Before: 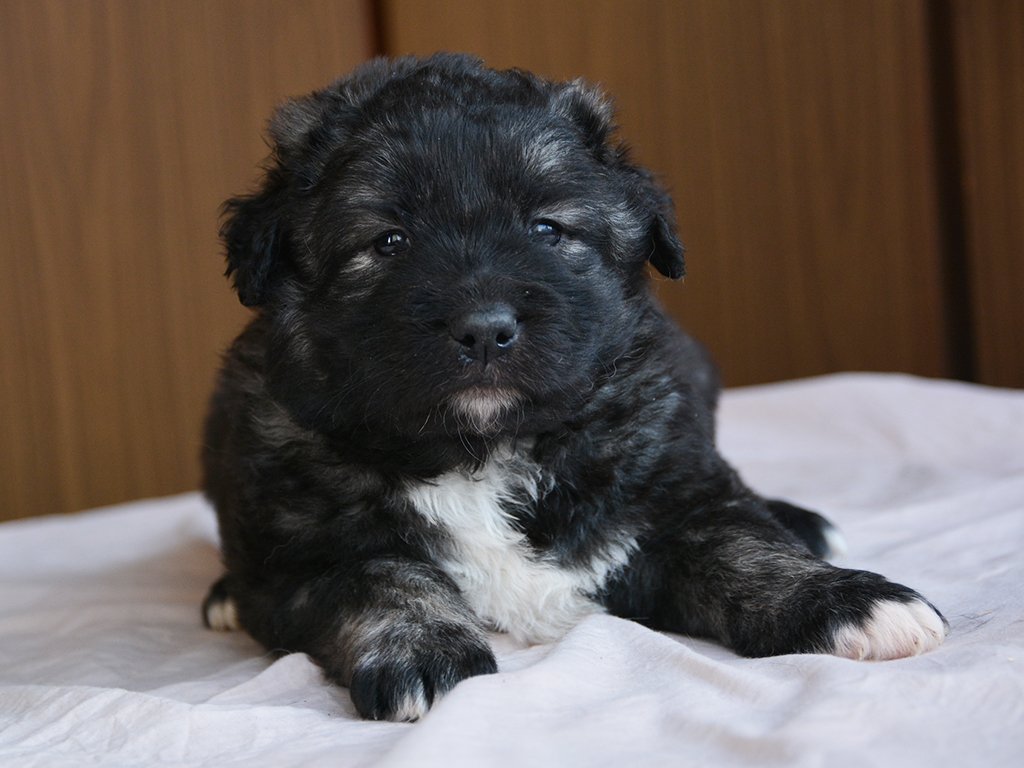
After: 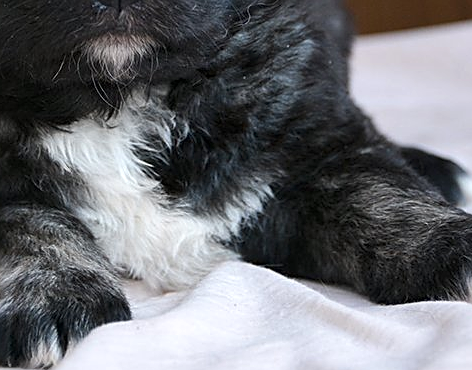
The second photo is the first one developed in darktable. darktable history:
crop: left 35.763%, top 46.006%, right 18.1%, bottom 5.812%
shadows and highlights: shadows 20.28, highlights -20.82, soften with gaussian
tone equalizer: edges refinement/feathering 500, mask exposure compensation -1.57 EV, preserve details no
exposure: exposure 0.202 EV, compensate exposure bias true, compensate highlight preservation false
sharpen: on, module defaults
local contrast: mode bilateral grid, contrast 21, coarseness 51, detail 132%, midtone range 0.2
